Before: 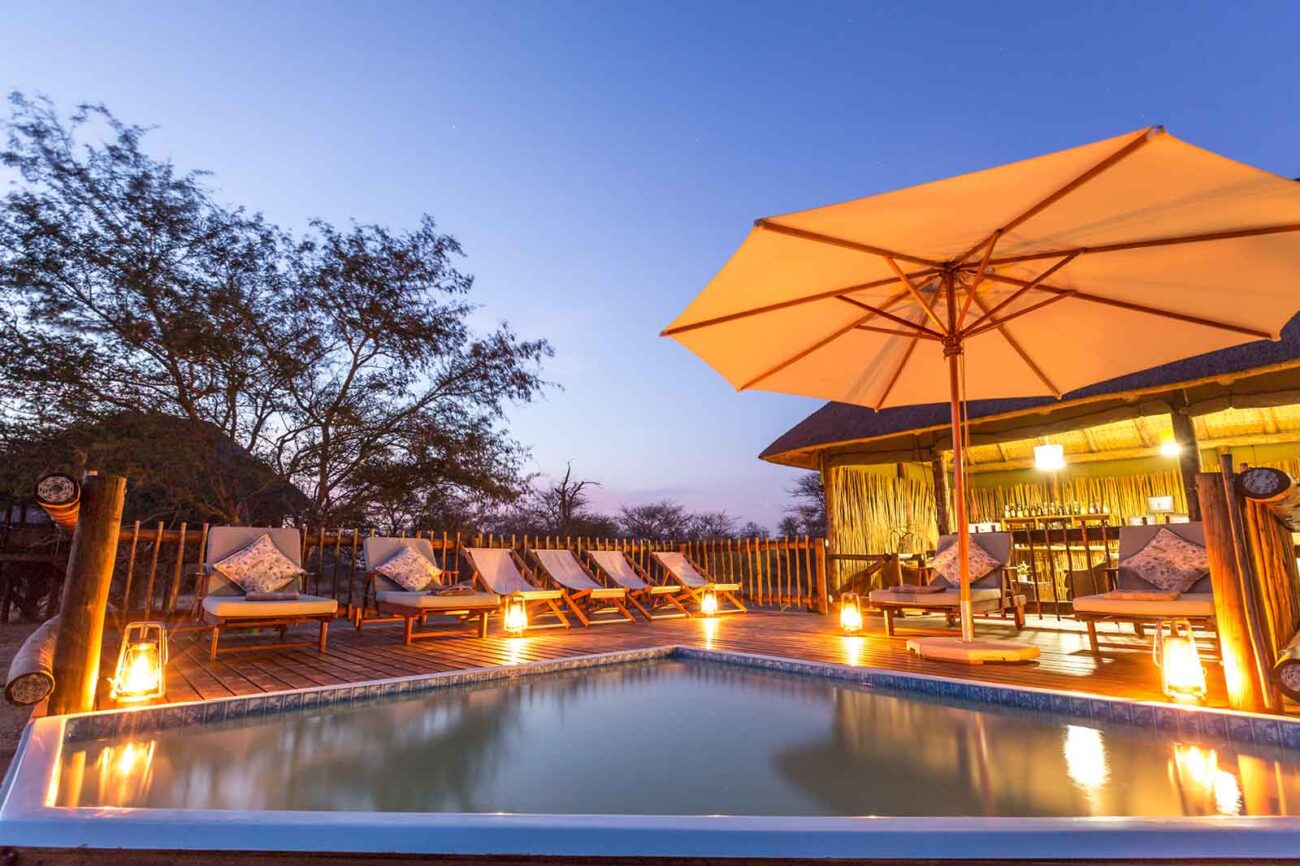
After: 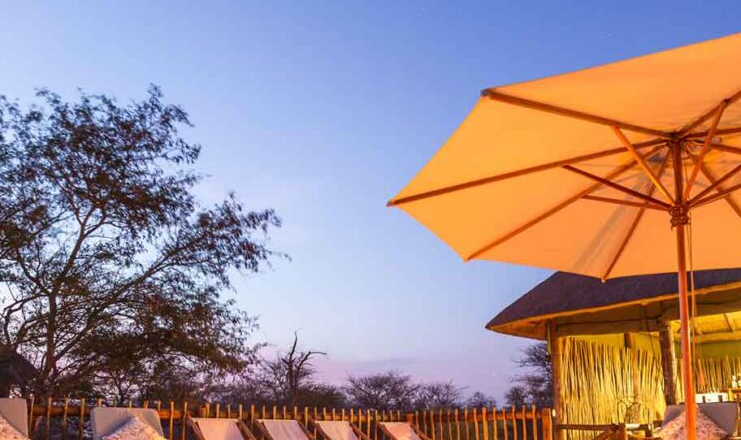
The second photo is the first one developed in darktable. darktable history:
crop: left 21.057%, top 15.08%, right 21.884%, bottom 34.059%
